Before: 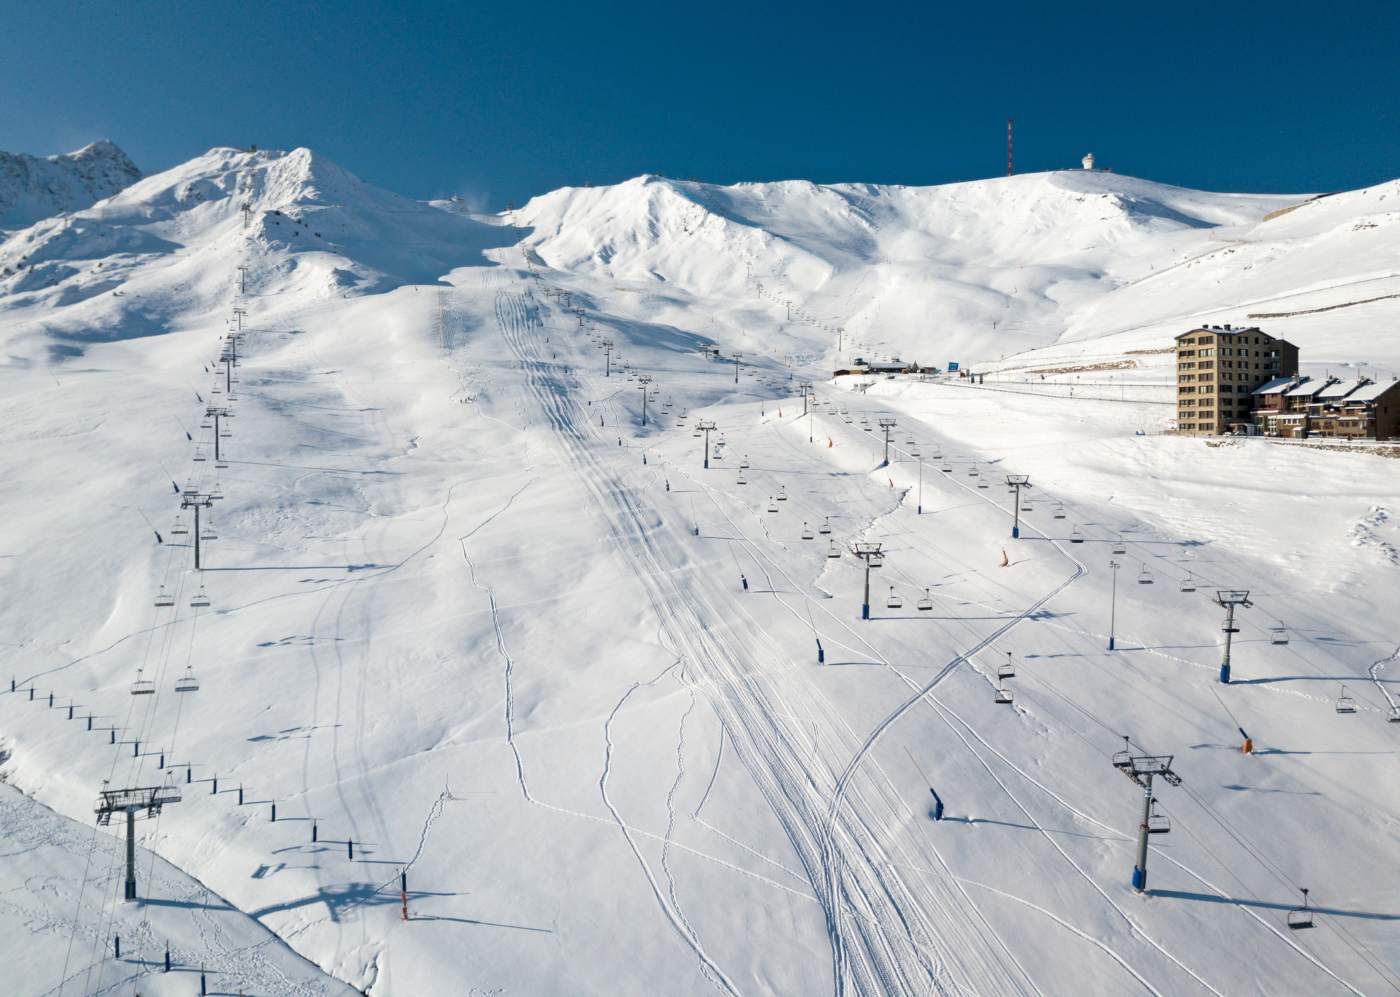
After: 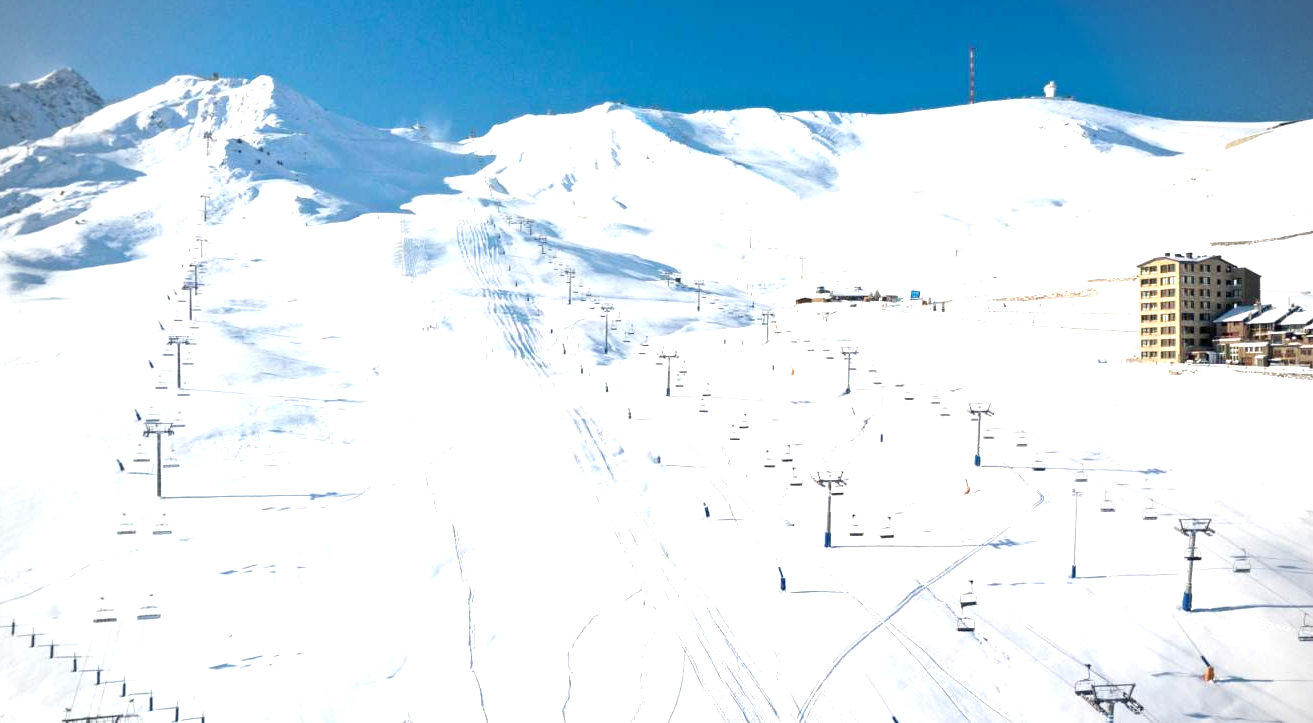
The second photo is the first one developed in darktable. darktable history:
crop: left 2.737%, top 7.287%, right 3.421%, bottom 20.179%
levels: levels [0, 0.478, 1]
vignetting: on, module defaults
exposure: black level correction 0, exposure 1.5 EV, compensate exposure bias true, compensate highlight preservation false
